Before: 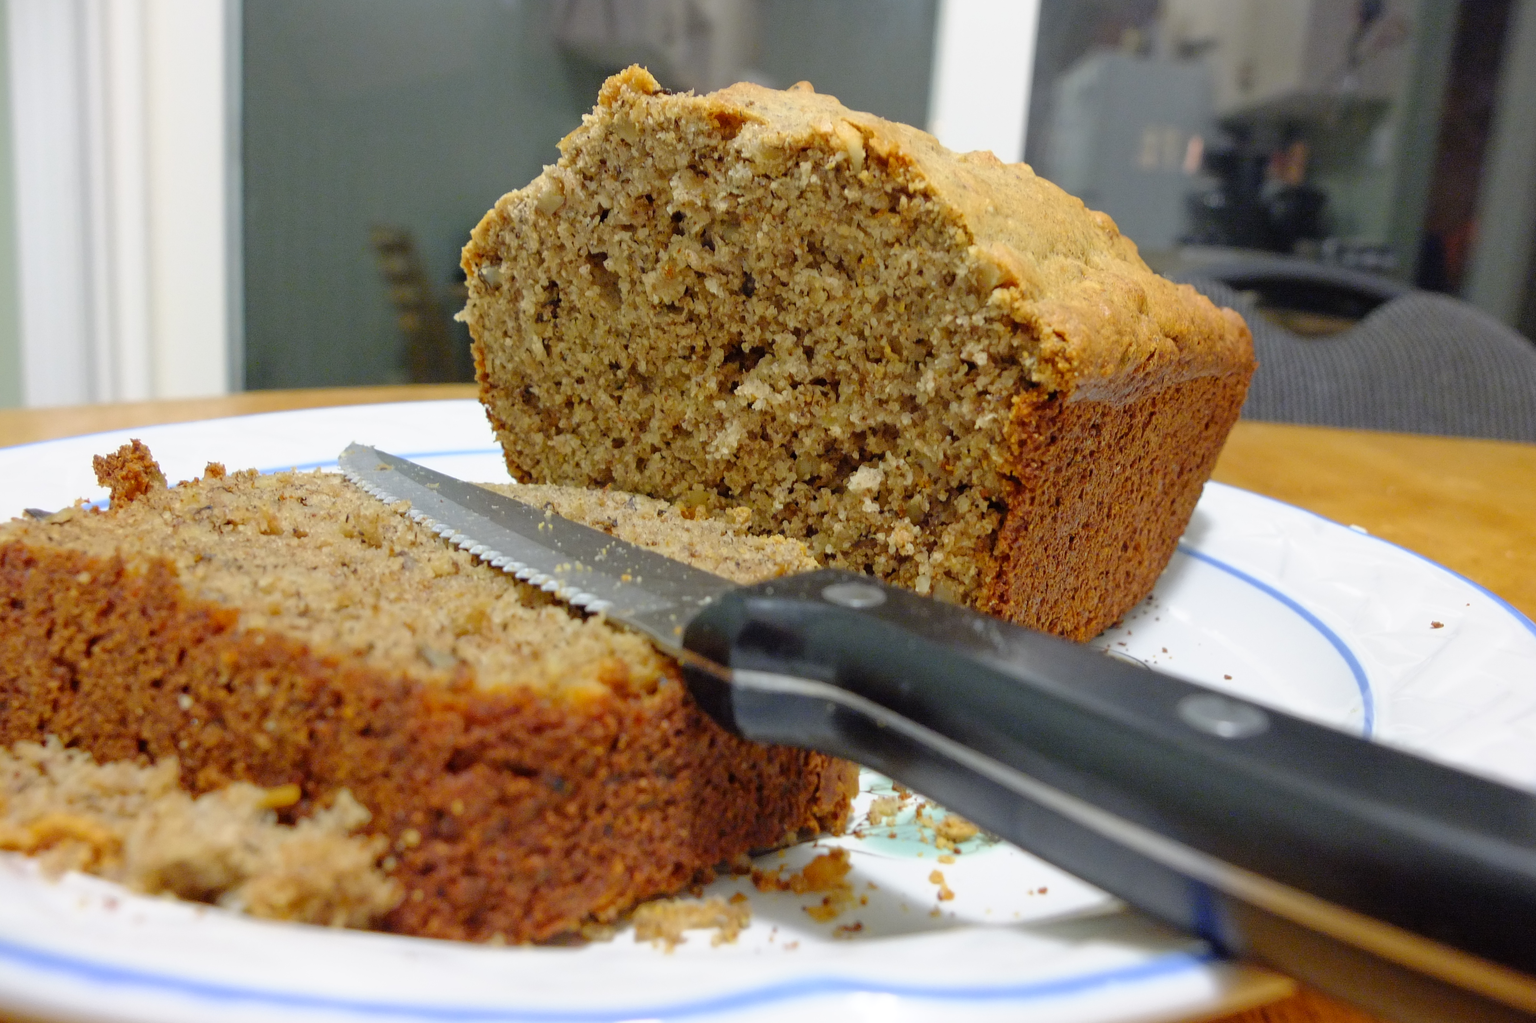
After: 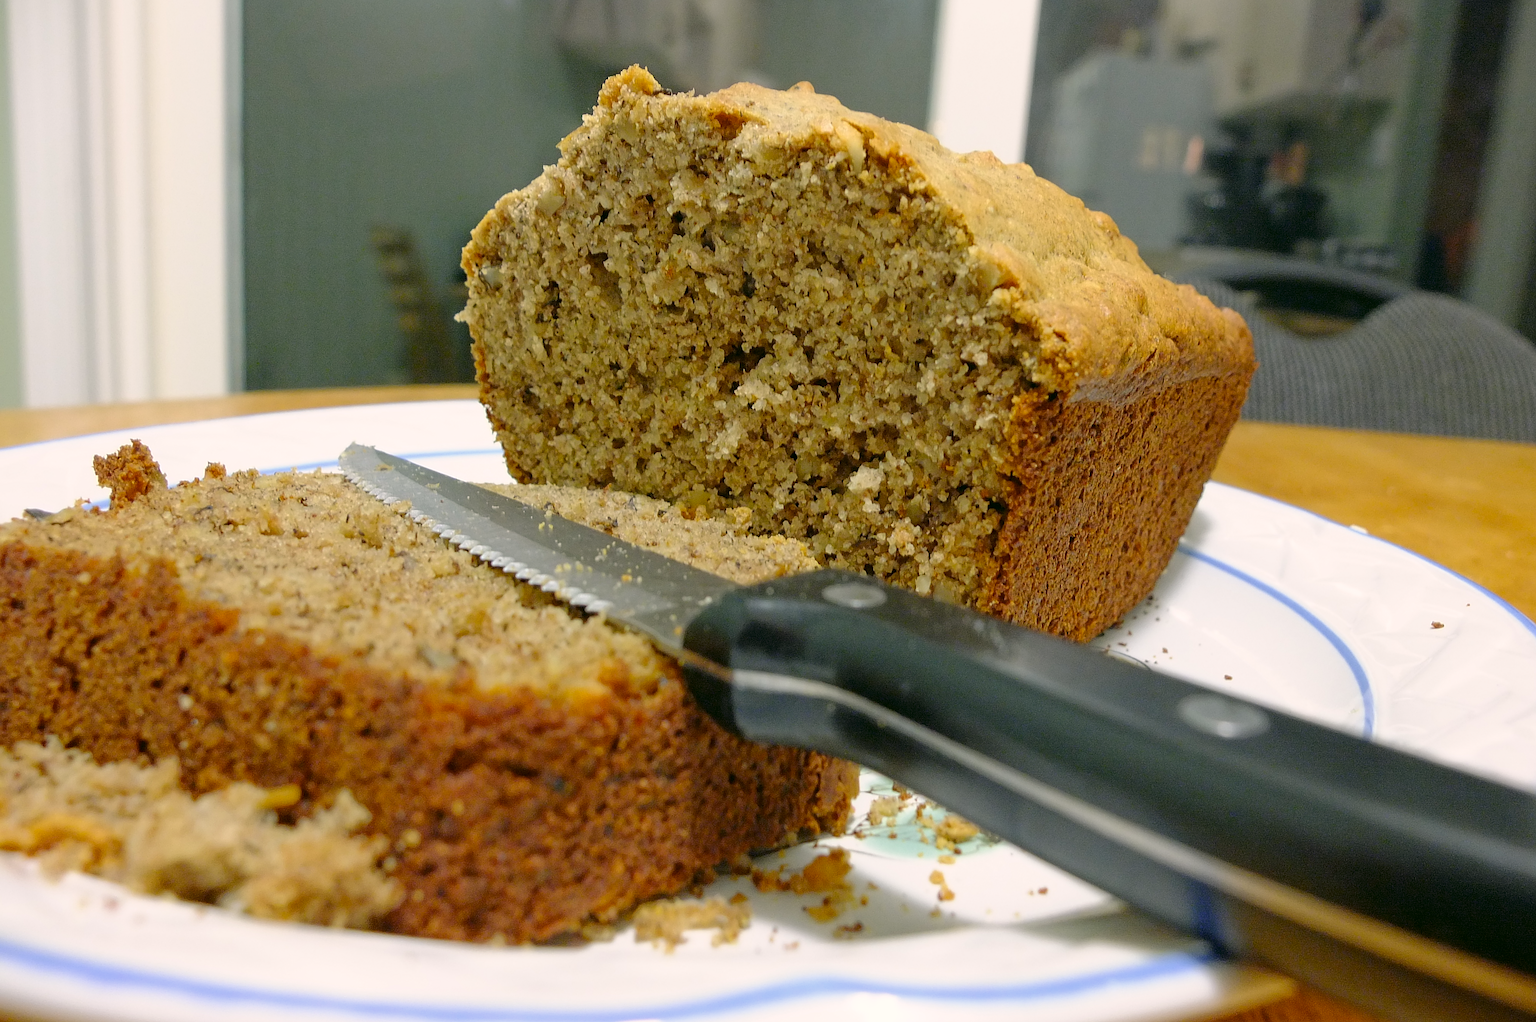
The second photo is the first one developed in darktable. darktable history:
sharpen: amount 0.575
color correction: highlights a* 4.02, highlights b* 4.98, shadows a* -7.55, shadows b* 4.98
